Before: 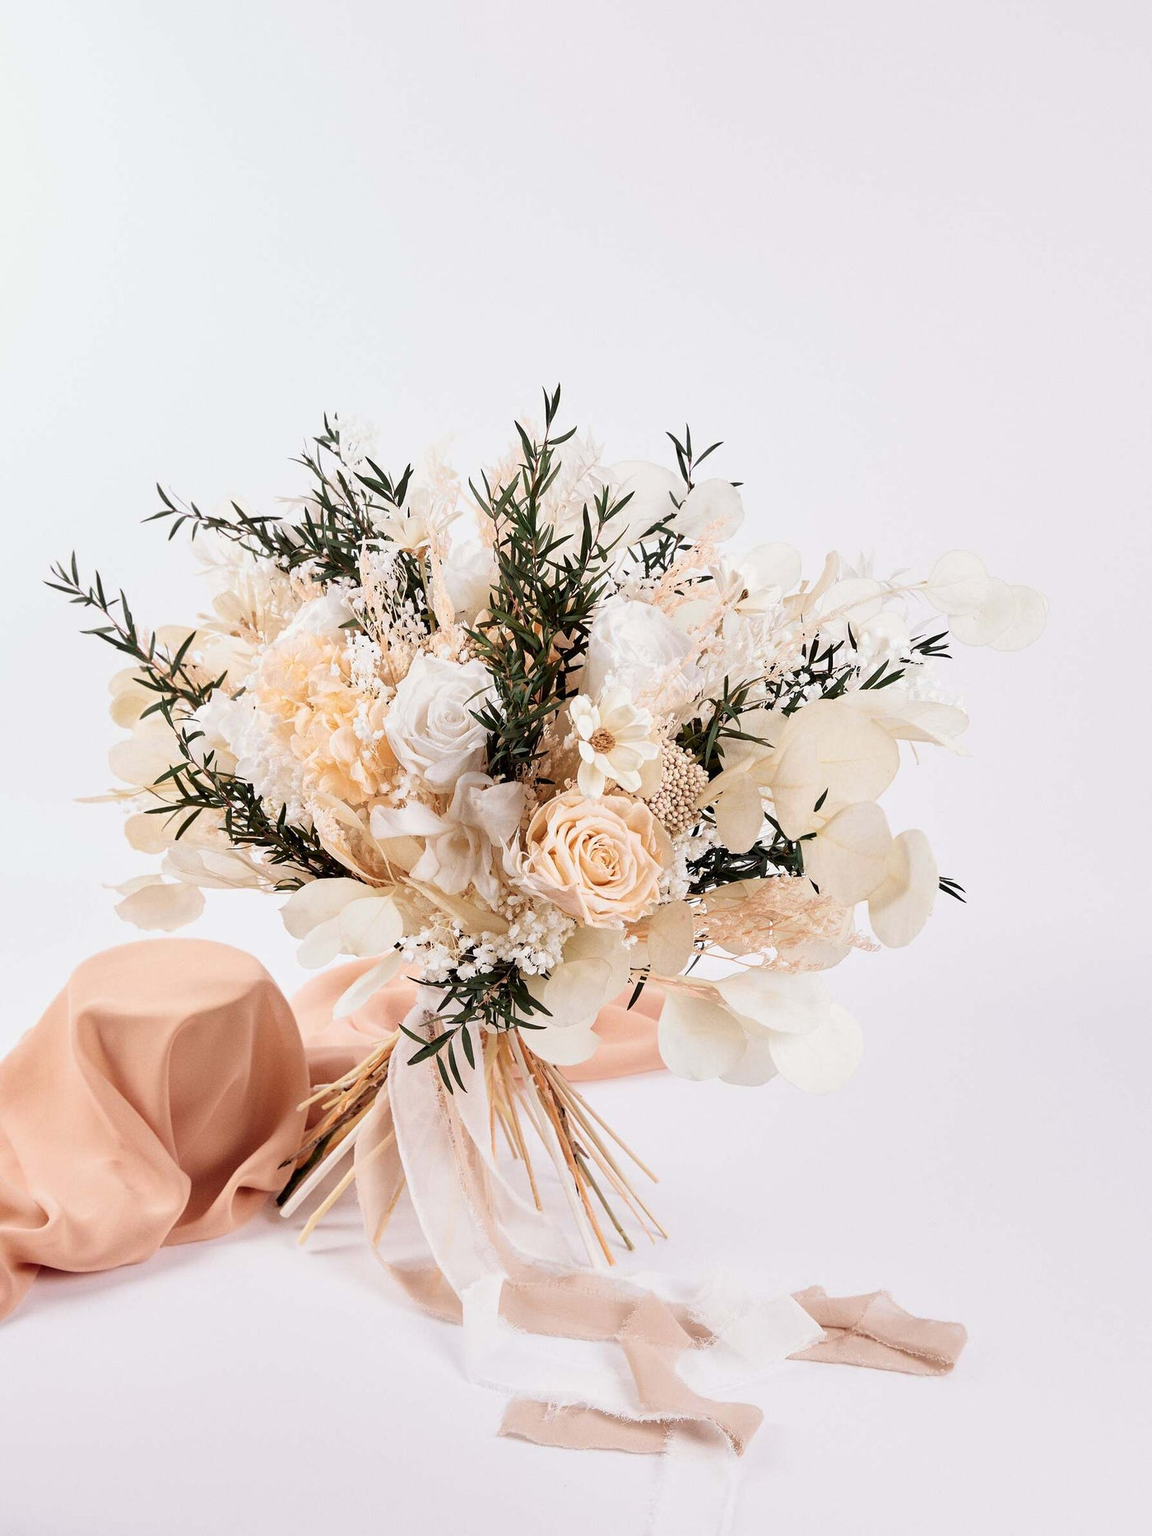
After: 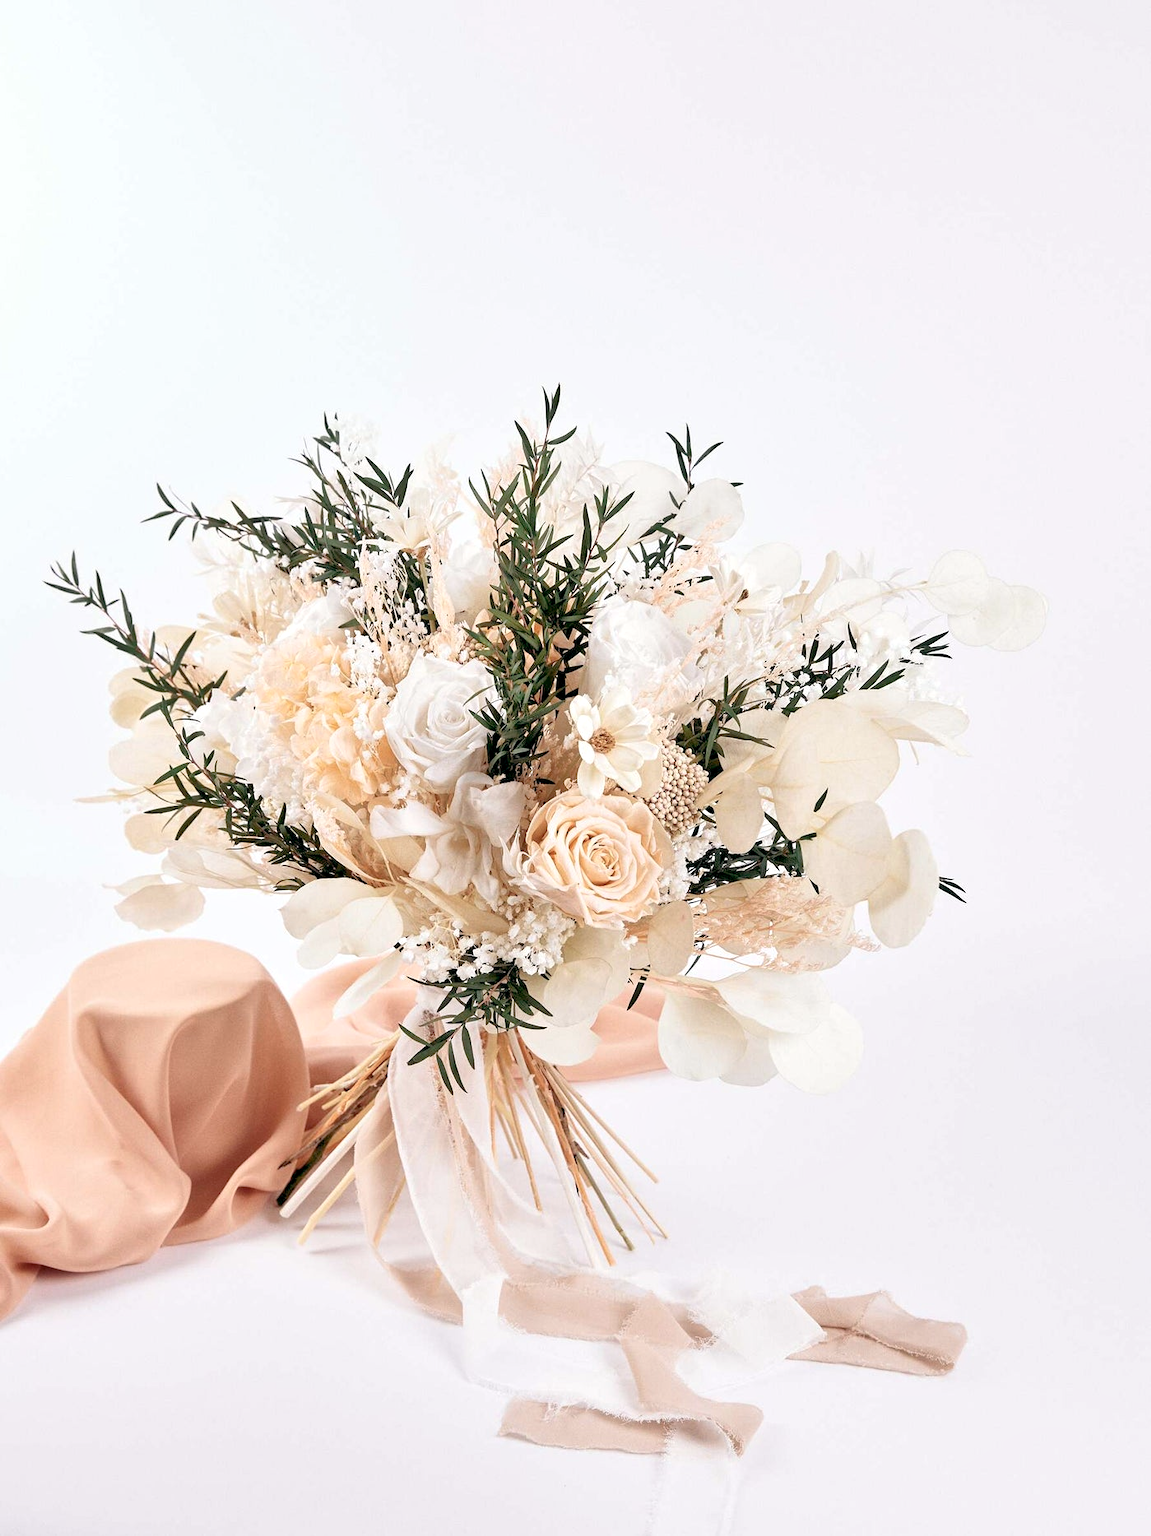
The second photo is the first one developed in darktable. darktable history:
exposure: compensate highlight preservation false
tone equalizer: -7 EV 0.159 EV, -6 EV 0.59 EV, -5 EV 1.13 EV, -4 EV 1.32 EV, -3 EV 1.14 EV, -2 EV 0.6 EV, -1 EV 0.166 EV, luminance estimator HSV value / RGB max
color balance rgb: highlights gain › luminance 9.558%, global offset › luminance -0.333%, global offset › chroma 0.108%, global offset › hue 164.19°, perceptual saturation grading › global saturation -12.06%
